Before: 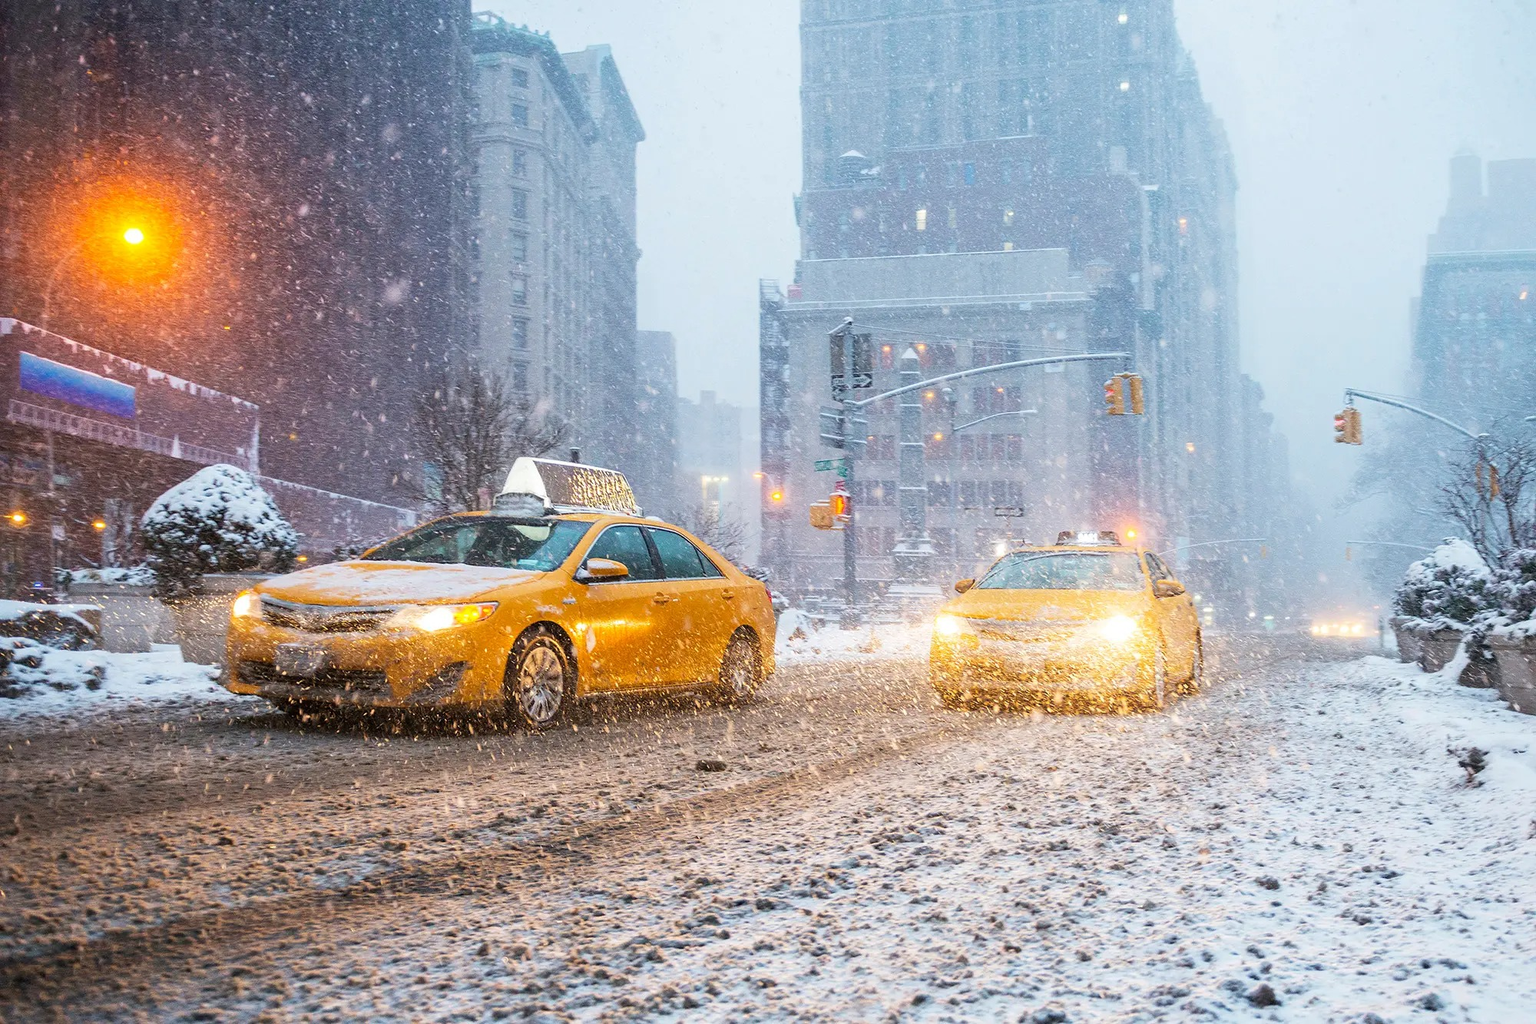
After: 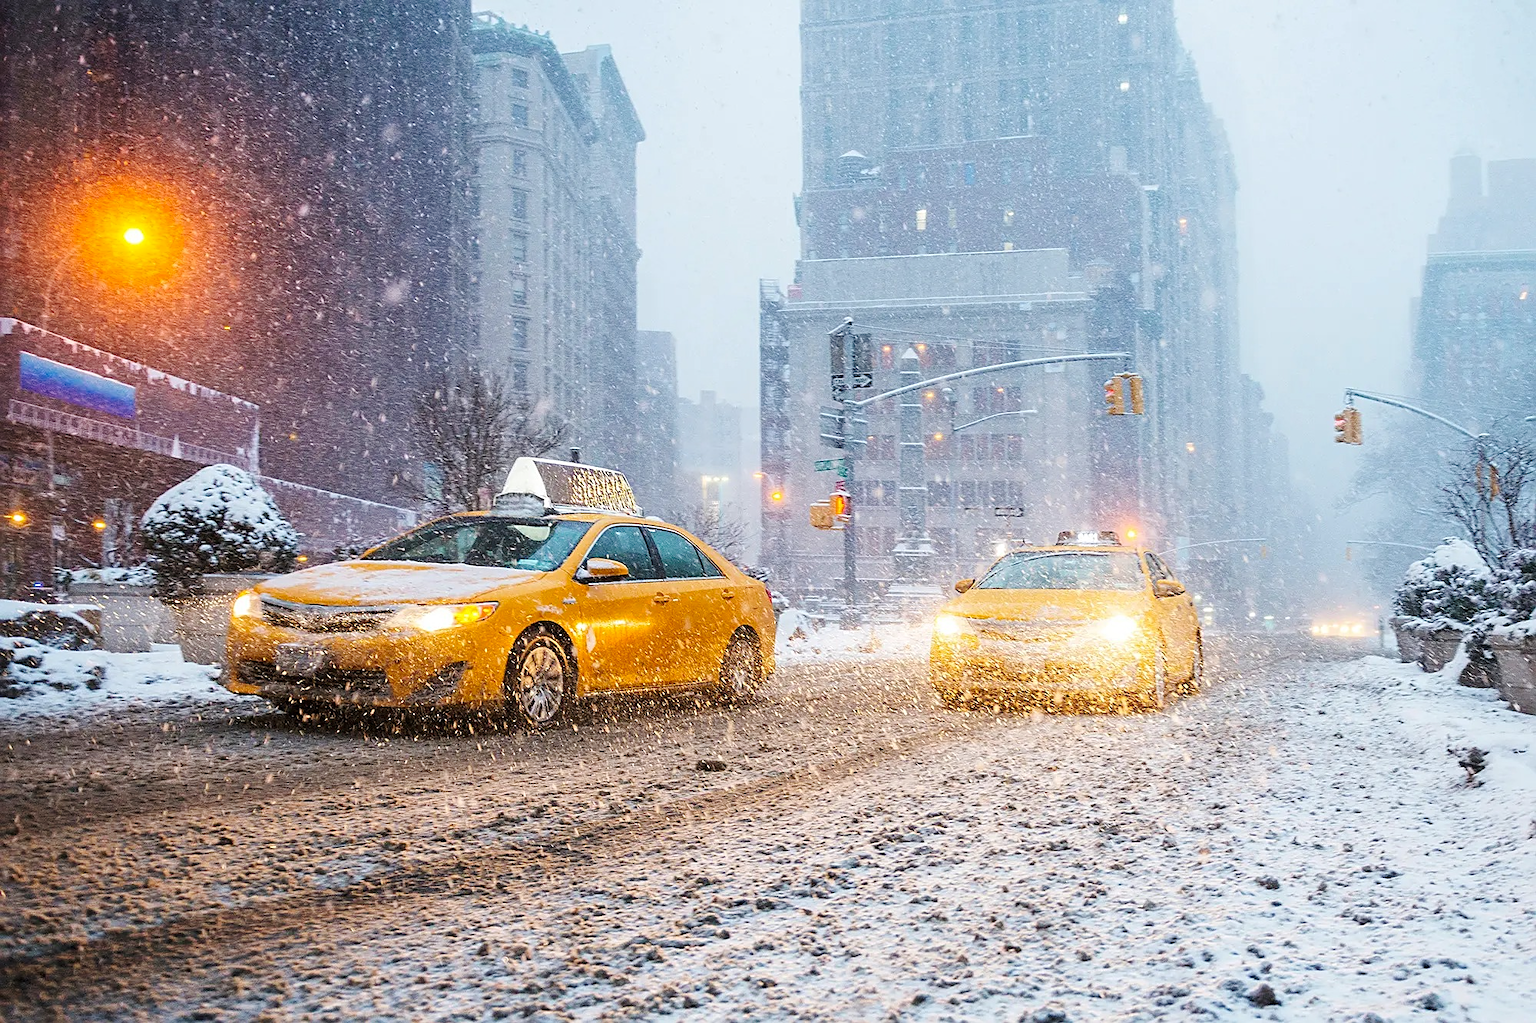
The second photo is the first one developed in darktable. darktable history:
exposure: compensate highlight preservation false
tone curve: curves: ch0 [(0, 0) (0.183, 0.152) (0.571, 0.594) (1, 1)]; ch1 [(0, 0) (0.394, 0.307) (0.5, 0.5) (0.586, 0.597) (0.625, 0.647) (1, 1)]; ch2 [(0, 0) (0.5, 0.5) (0.604, 0.616) (1, 1)], preserve colors none
sharpen: on, module defaults
